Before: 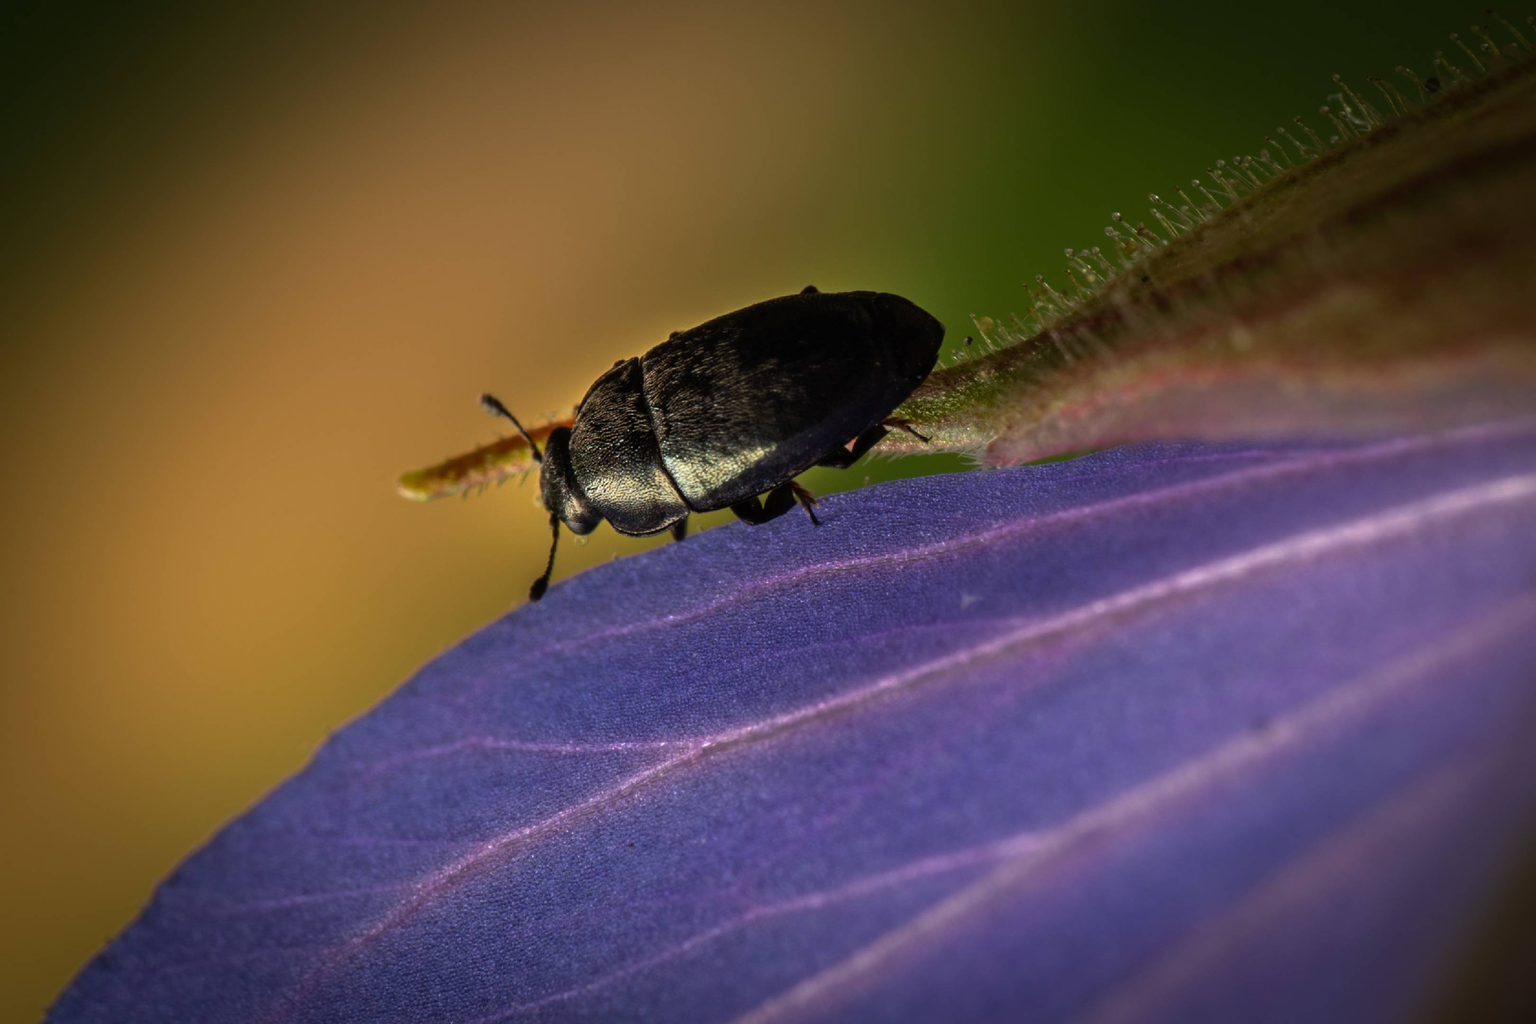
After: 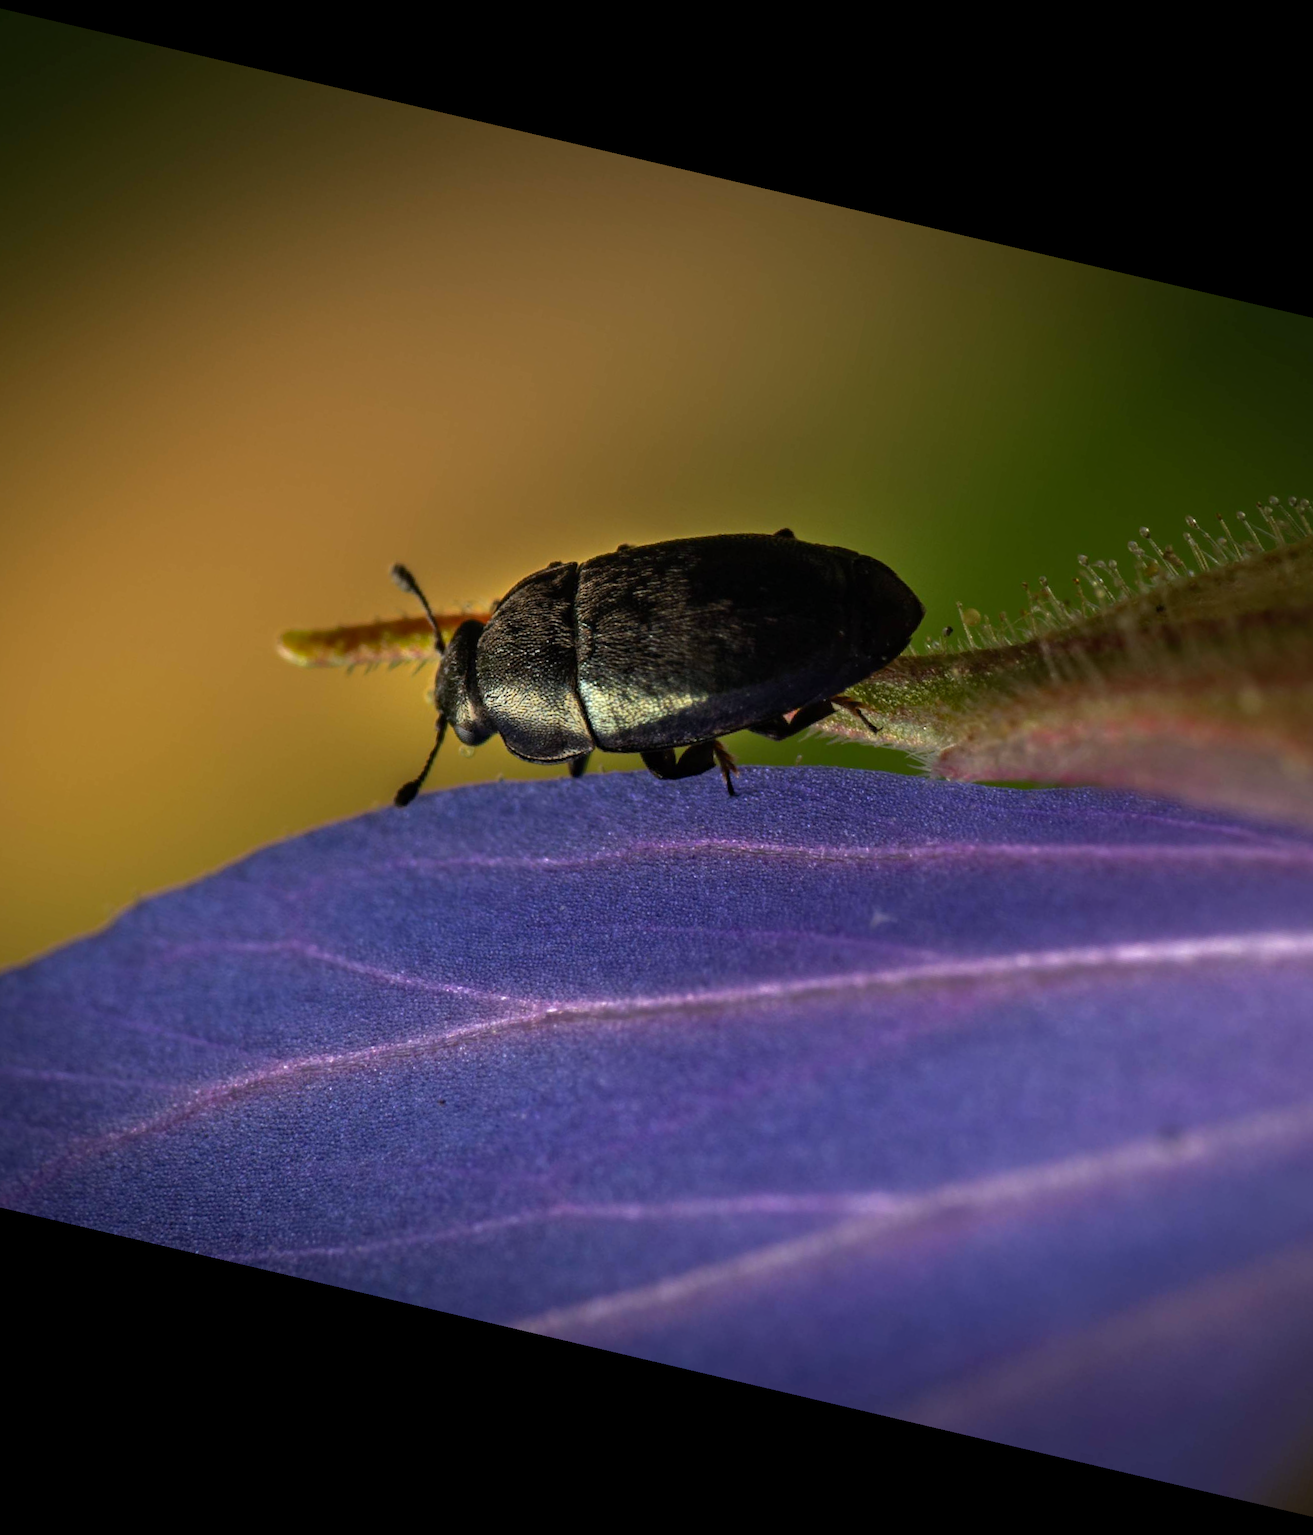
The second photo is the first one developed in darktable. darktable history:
crop and rotate: left 15.446%, right 17.836%
white balance: red 0.986, blue 1.01
levels: levels [0, 0.499, 1]
rotate and perspective: rotation 13.27°, automatic cropping off
tone equalizer: -7 EV 0.18 EV, -6 EV 0.12 EV, -5 EV 0.08 EV, -4 EV 0.04 EV, -2 EV -0.02 EV, -1 EV -0.04 EV, +0 EV -0.06 EV, luminance estimator HSV value / RGB max
haze removal: compatibility mode true, adaptive false
